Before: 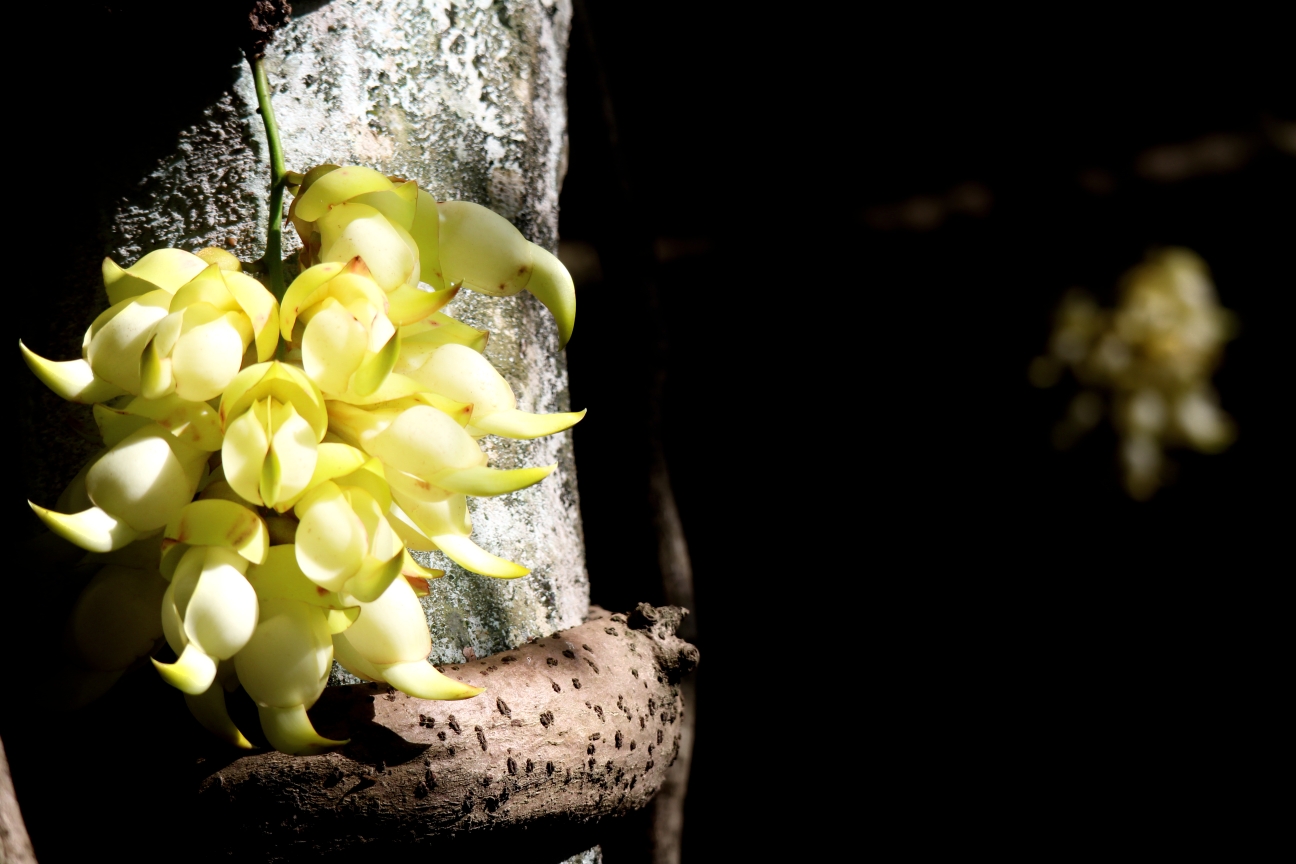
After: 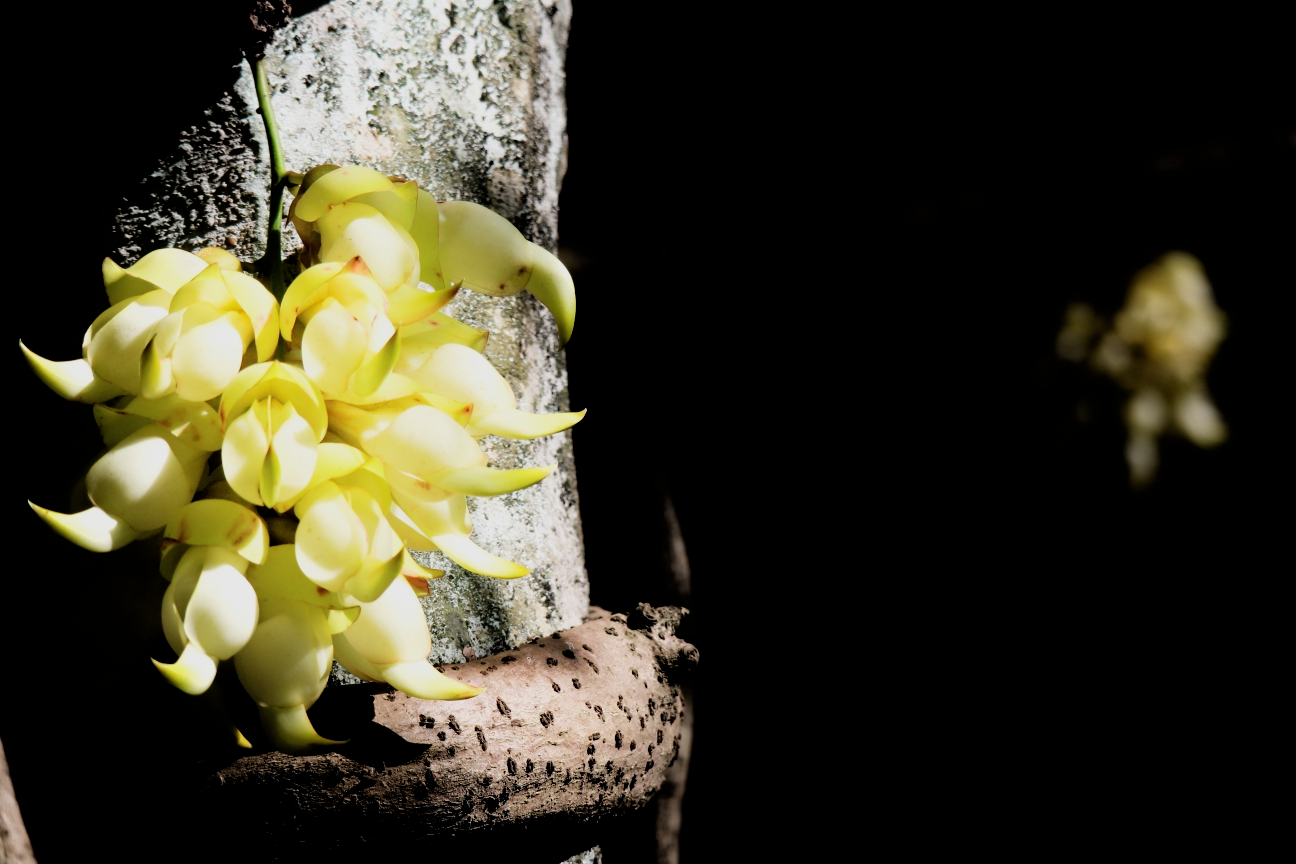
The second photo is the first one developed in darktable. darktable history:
filmic rgb: black relative exposure -5.07 EV, white relative exposure 3.54 EV, hardness 3.18, contrast 1.185, highlights saturation mix -49.94%
